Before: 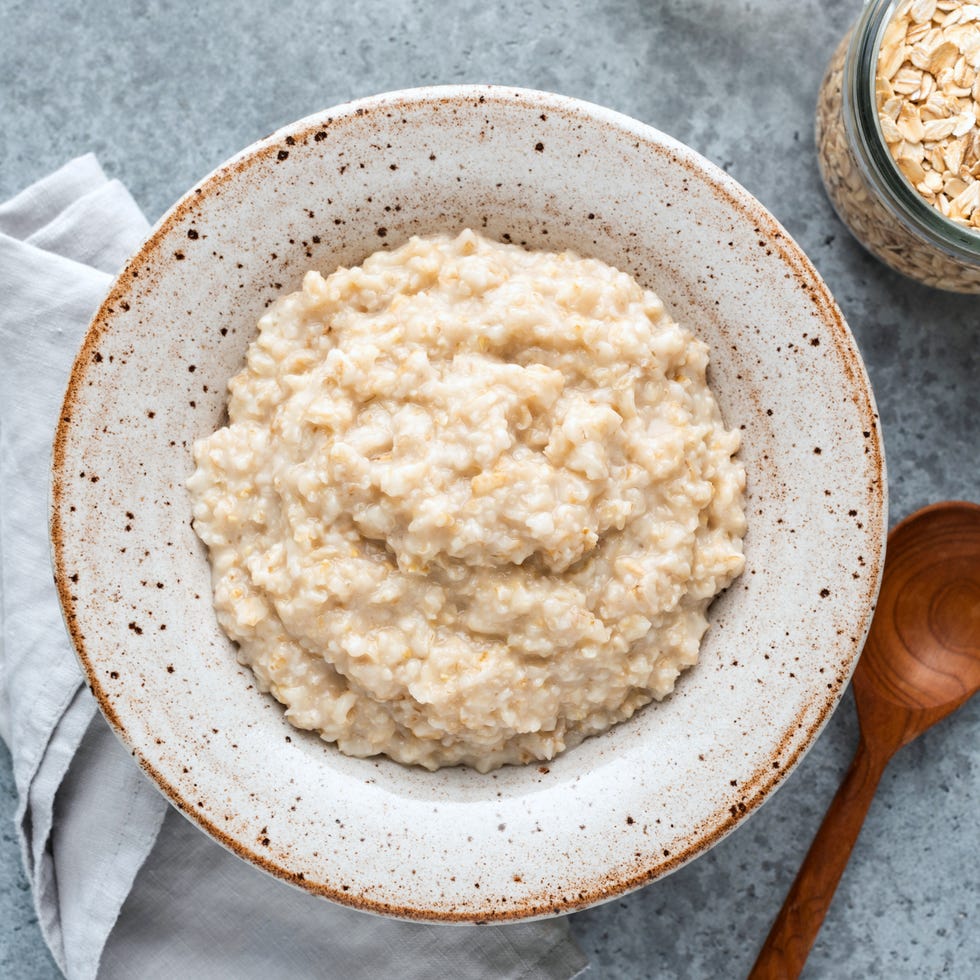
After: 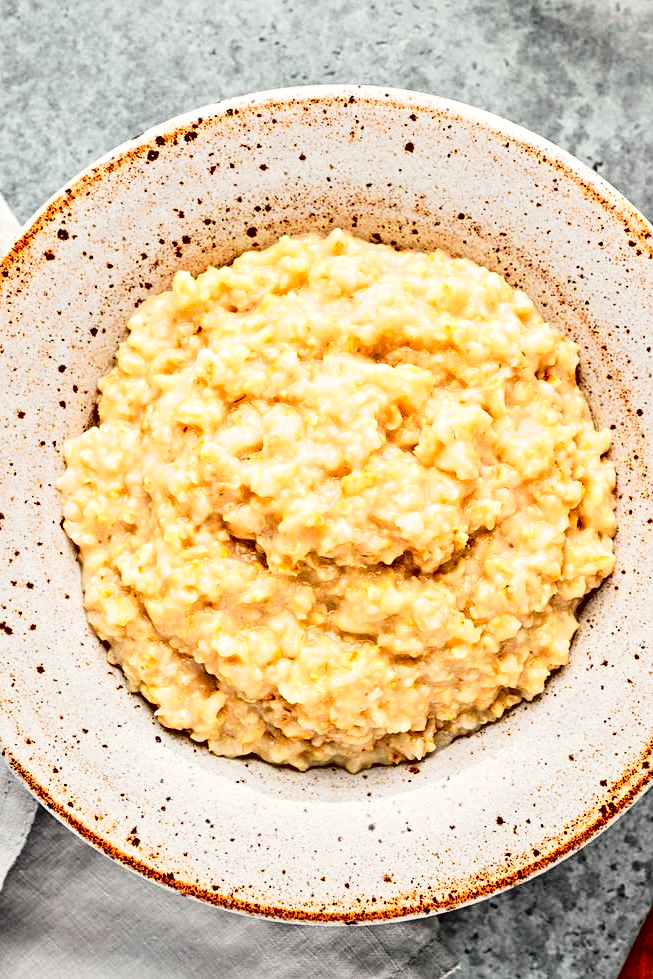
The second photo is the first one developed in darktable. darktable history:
color zones: curves: ch0 [(0.224, 0.526) (0.75, 0.5)]; ch1 [(0.055, 0.526) (0.224, 0.761) (0.377, 0.526) (0.75, 0.5)]
crop and rotate: left 13.342%, right 19.991%
color correction: highlights a* 0.816, highlights b* 2.78, saturation 1.1
tone curve: curves: ch0 [(0, 0.014) (0.17, 0.099) (0.392, 0.438) (0.725, 0.828) (0.872, 0.918) (1, 0.981)]; ch1 [(0, 0) (0.402, 0.36) (0.489, 0.491) (0.5, 0.503) (0.515, 0.52) (0.545, 0.574) (0.615, 0.662) (0.701, 0.725) (1, 1)]; ch2 [(0, 0) (0.42, 0.458) (0.485, 0.499) (0.503, 0.503) (0.531, 0.542) (0.561, 0.594) (0.644, 0.694) (0.717, 0.753) (1, 0.991)], color space Lab, independent channels
sharpen: amount 0.2
contrast equalizer: octaves 7, y [[0.5, 0.542, 0.583, 0.625, 0.667, 0.708], [0.5 ×6], [0.5 ×6], [0 ×6], [0 ×6]]
